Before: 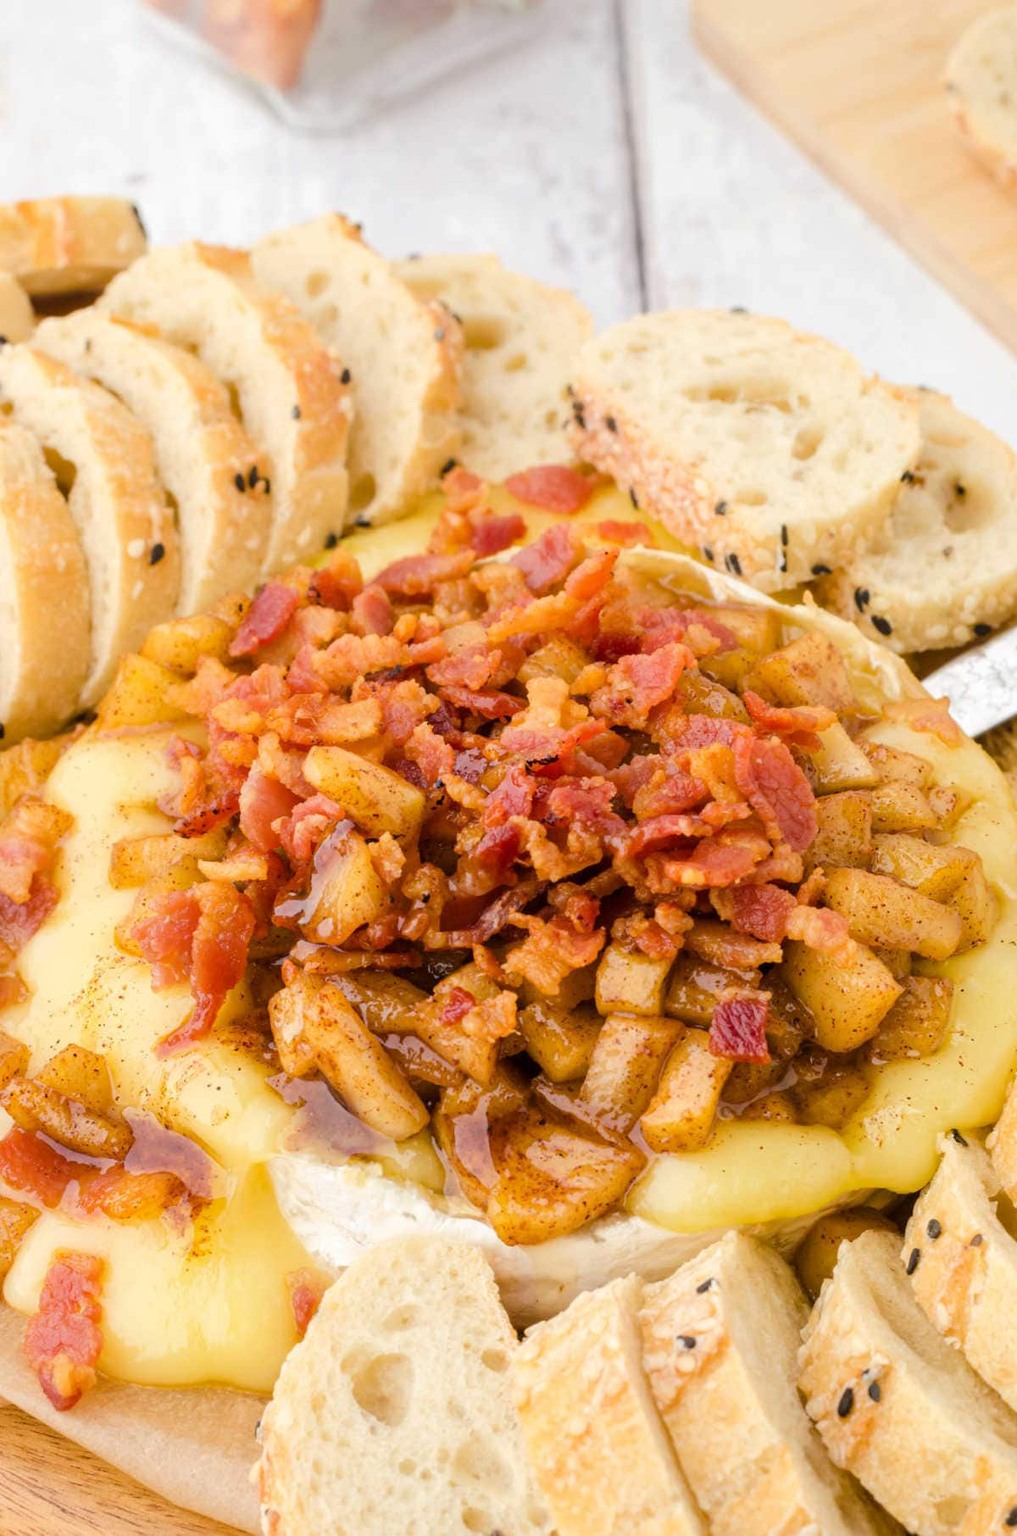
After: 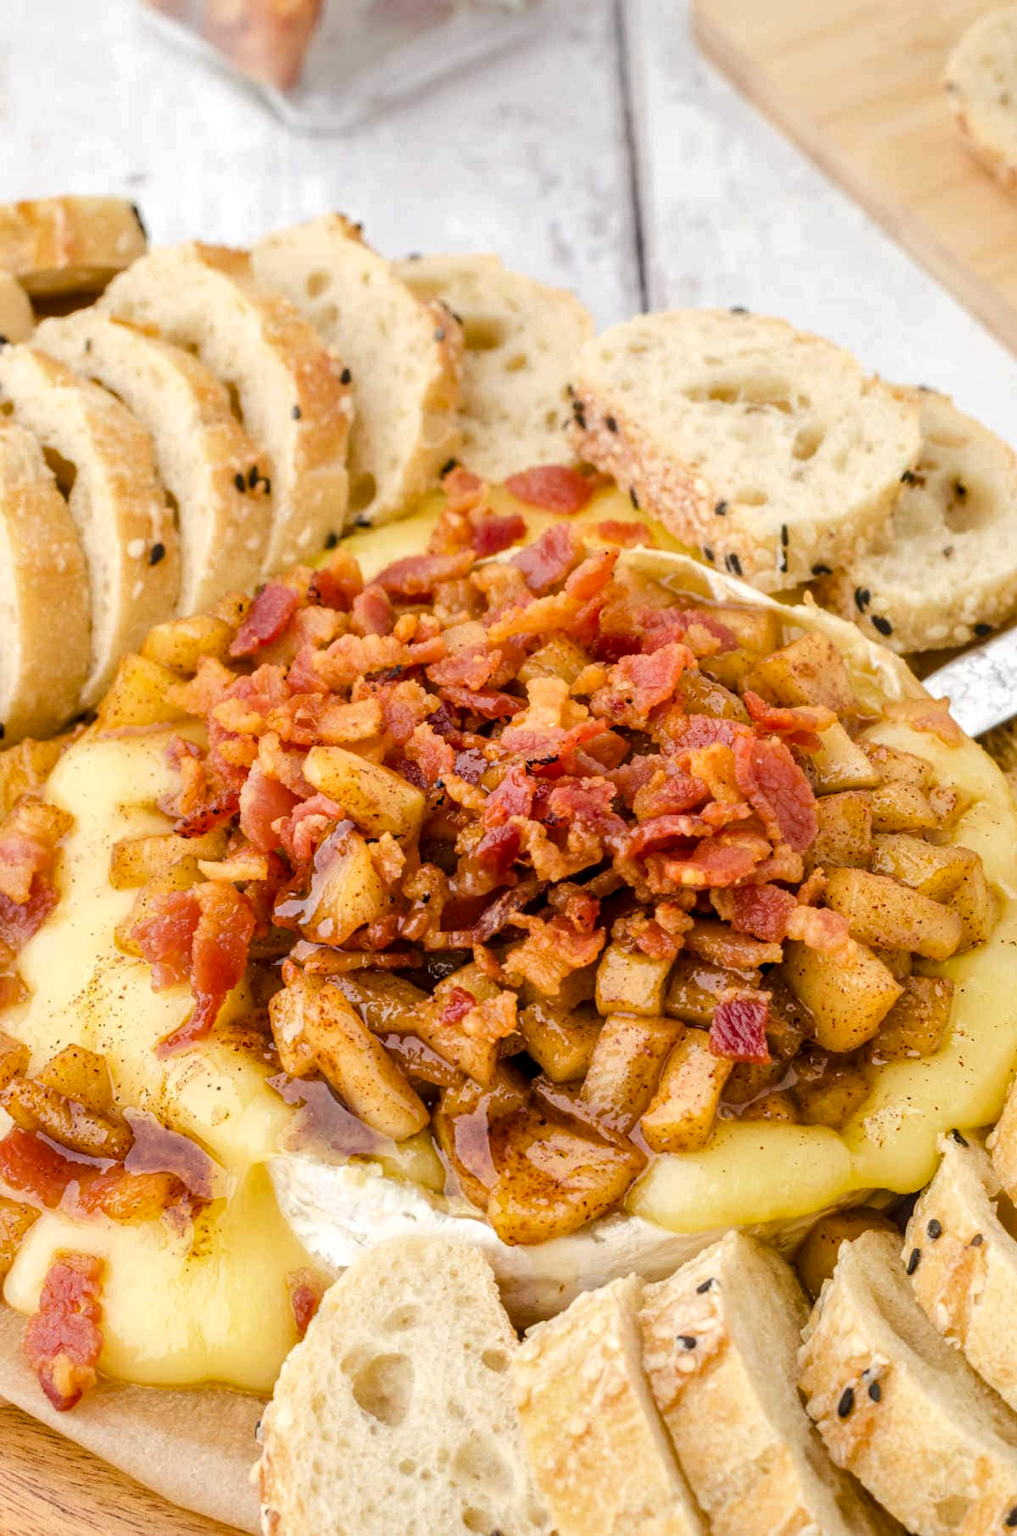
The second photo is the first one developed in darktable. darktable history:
local contrast: on, module defaults
shadows and highlights: shadows 35.4, highlights -34.98, soften with gaussian
